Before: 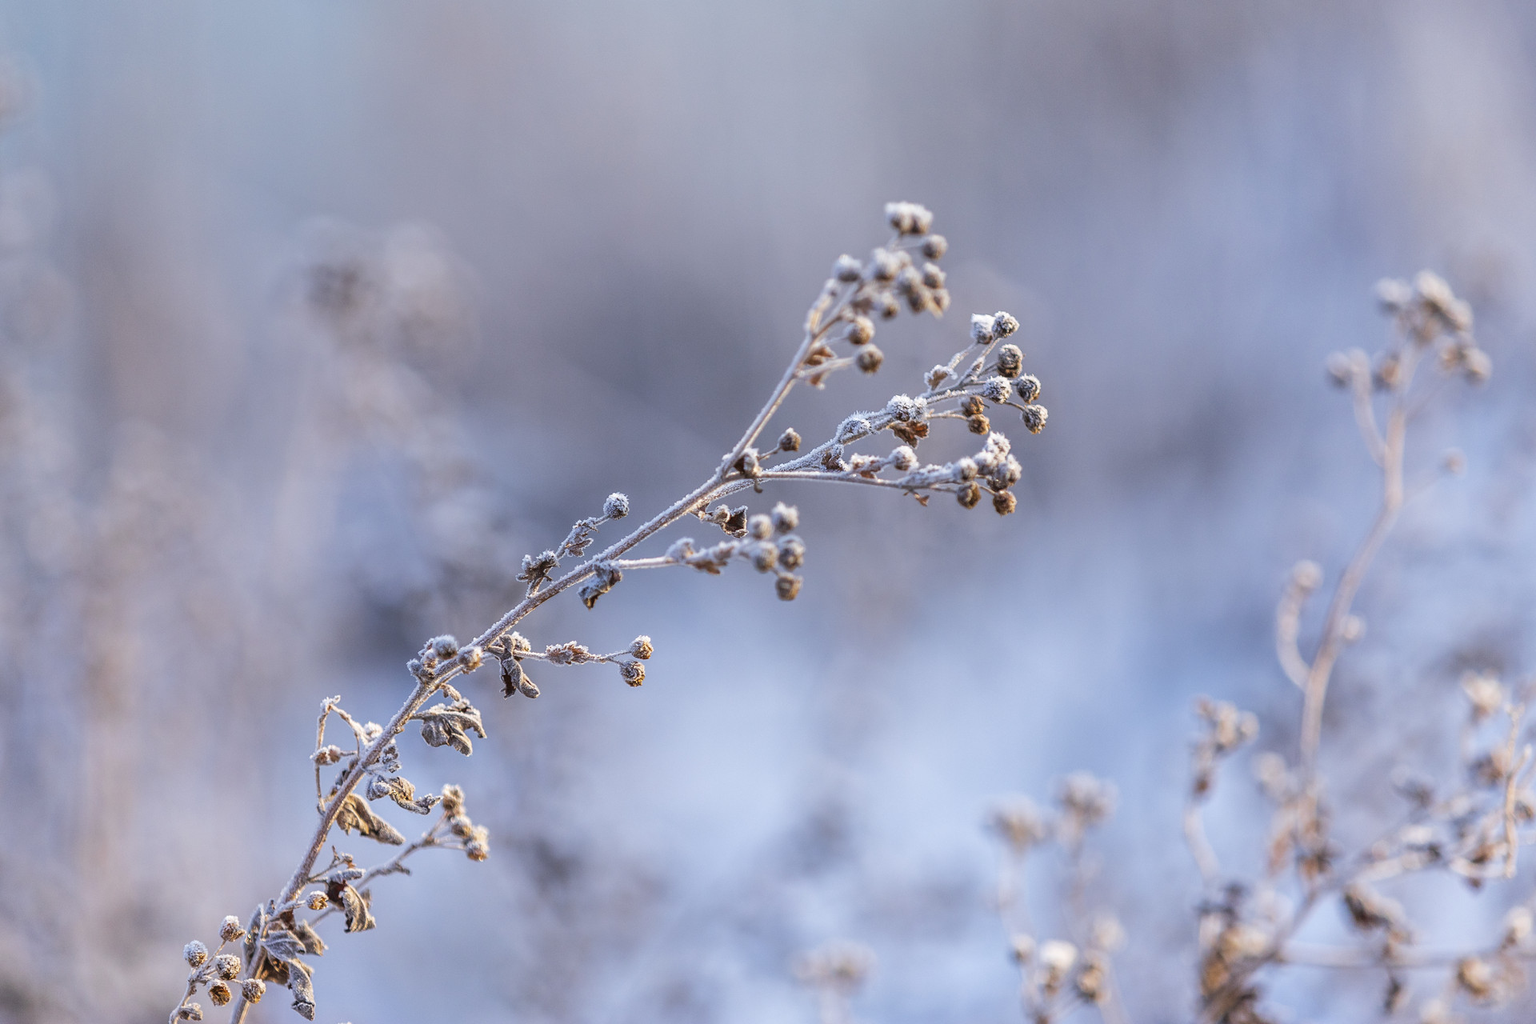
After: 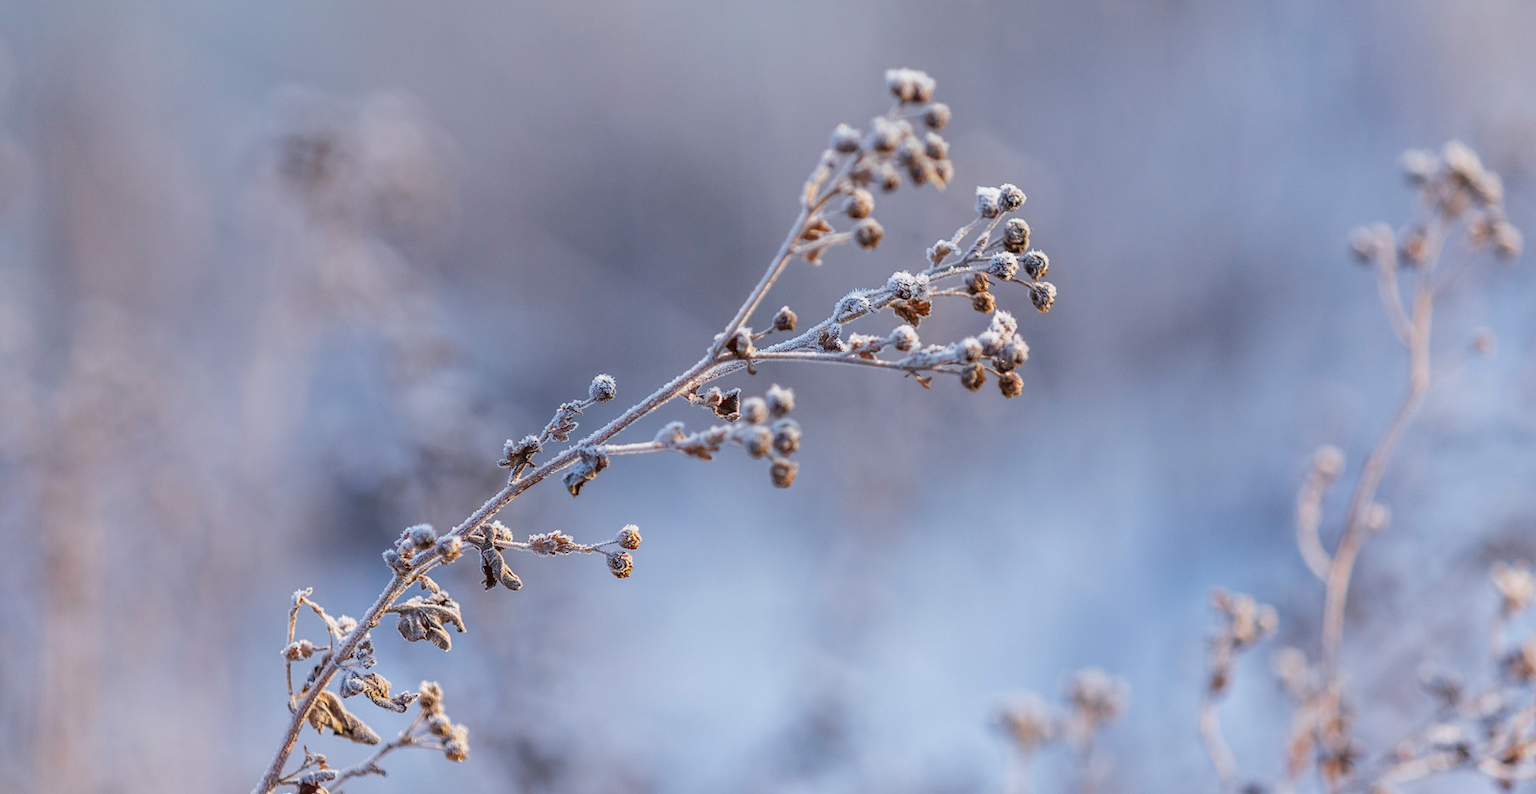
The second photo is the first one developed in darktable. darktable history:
exposure: exposure -0.174 EV, compensate exposure bias true, compensate highlight preservation false
crop and rotate: left 2.854%, top 13.418%, right 2.033%, bottom 12.787%
vignetting: fall-off start 99.71%, brightness -0.477, dithering 8-bit output
